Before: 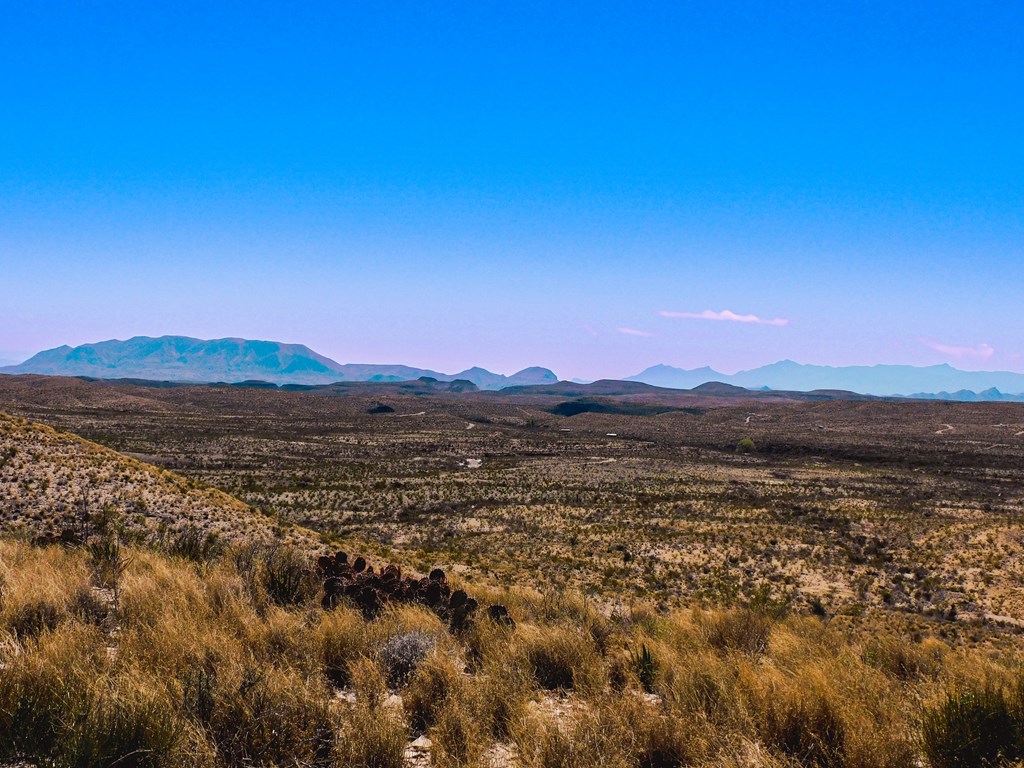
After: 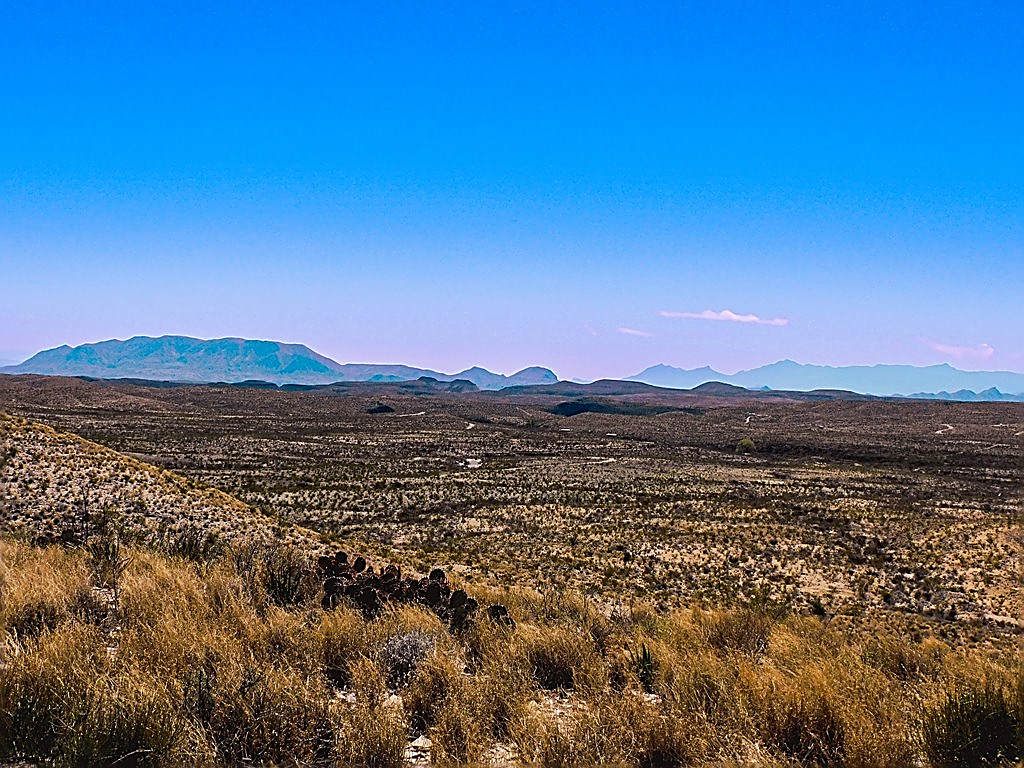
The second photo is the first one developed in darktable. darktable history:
sharpen: radius 1.665, amount 1.311
